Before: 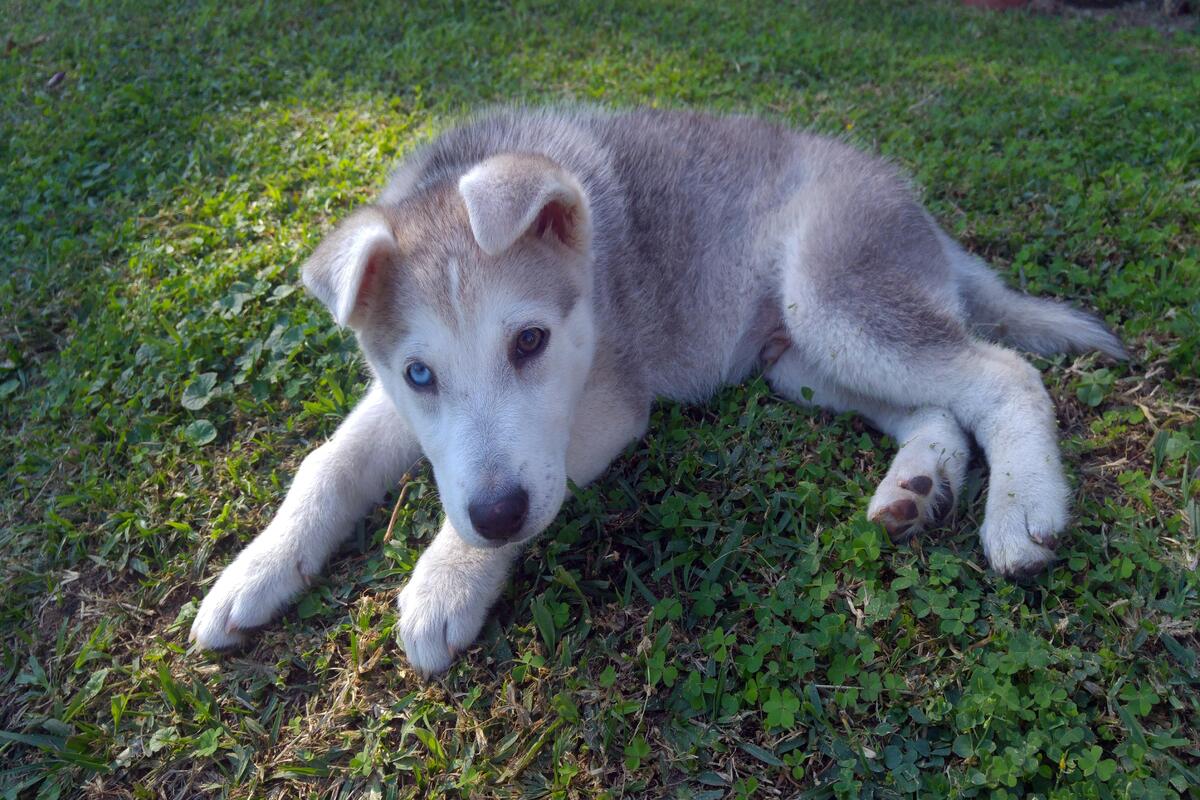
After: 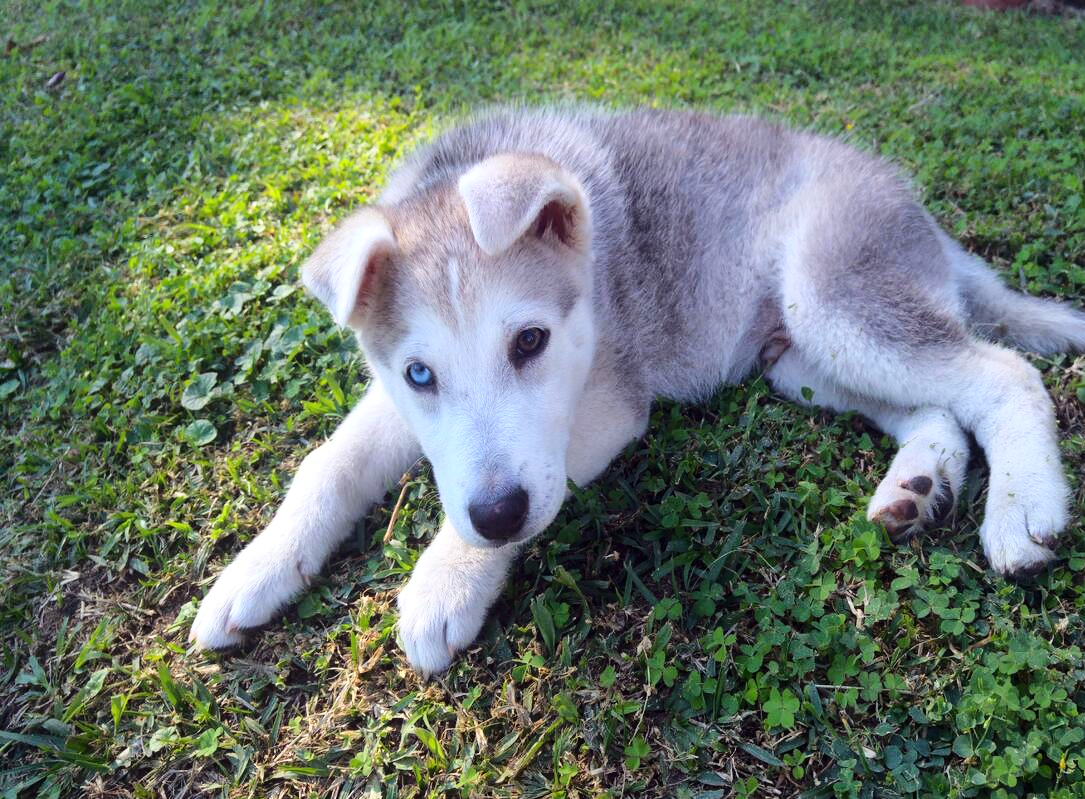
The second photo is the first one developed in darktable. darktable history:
base curve: curves: ch0 [(0, 0) (0.028, 0.03) (0.121, 0.232) (0.46, 0.748) (0.859, 0.968) (1, 1)]
crop: right 9.507%, bottom 0.03%
tone equalizer: on, module defaults
